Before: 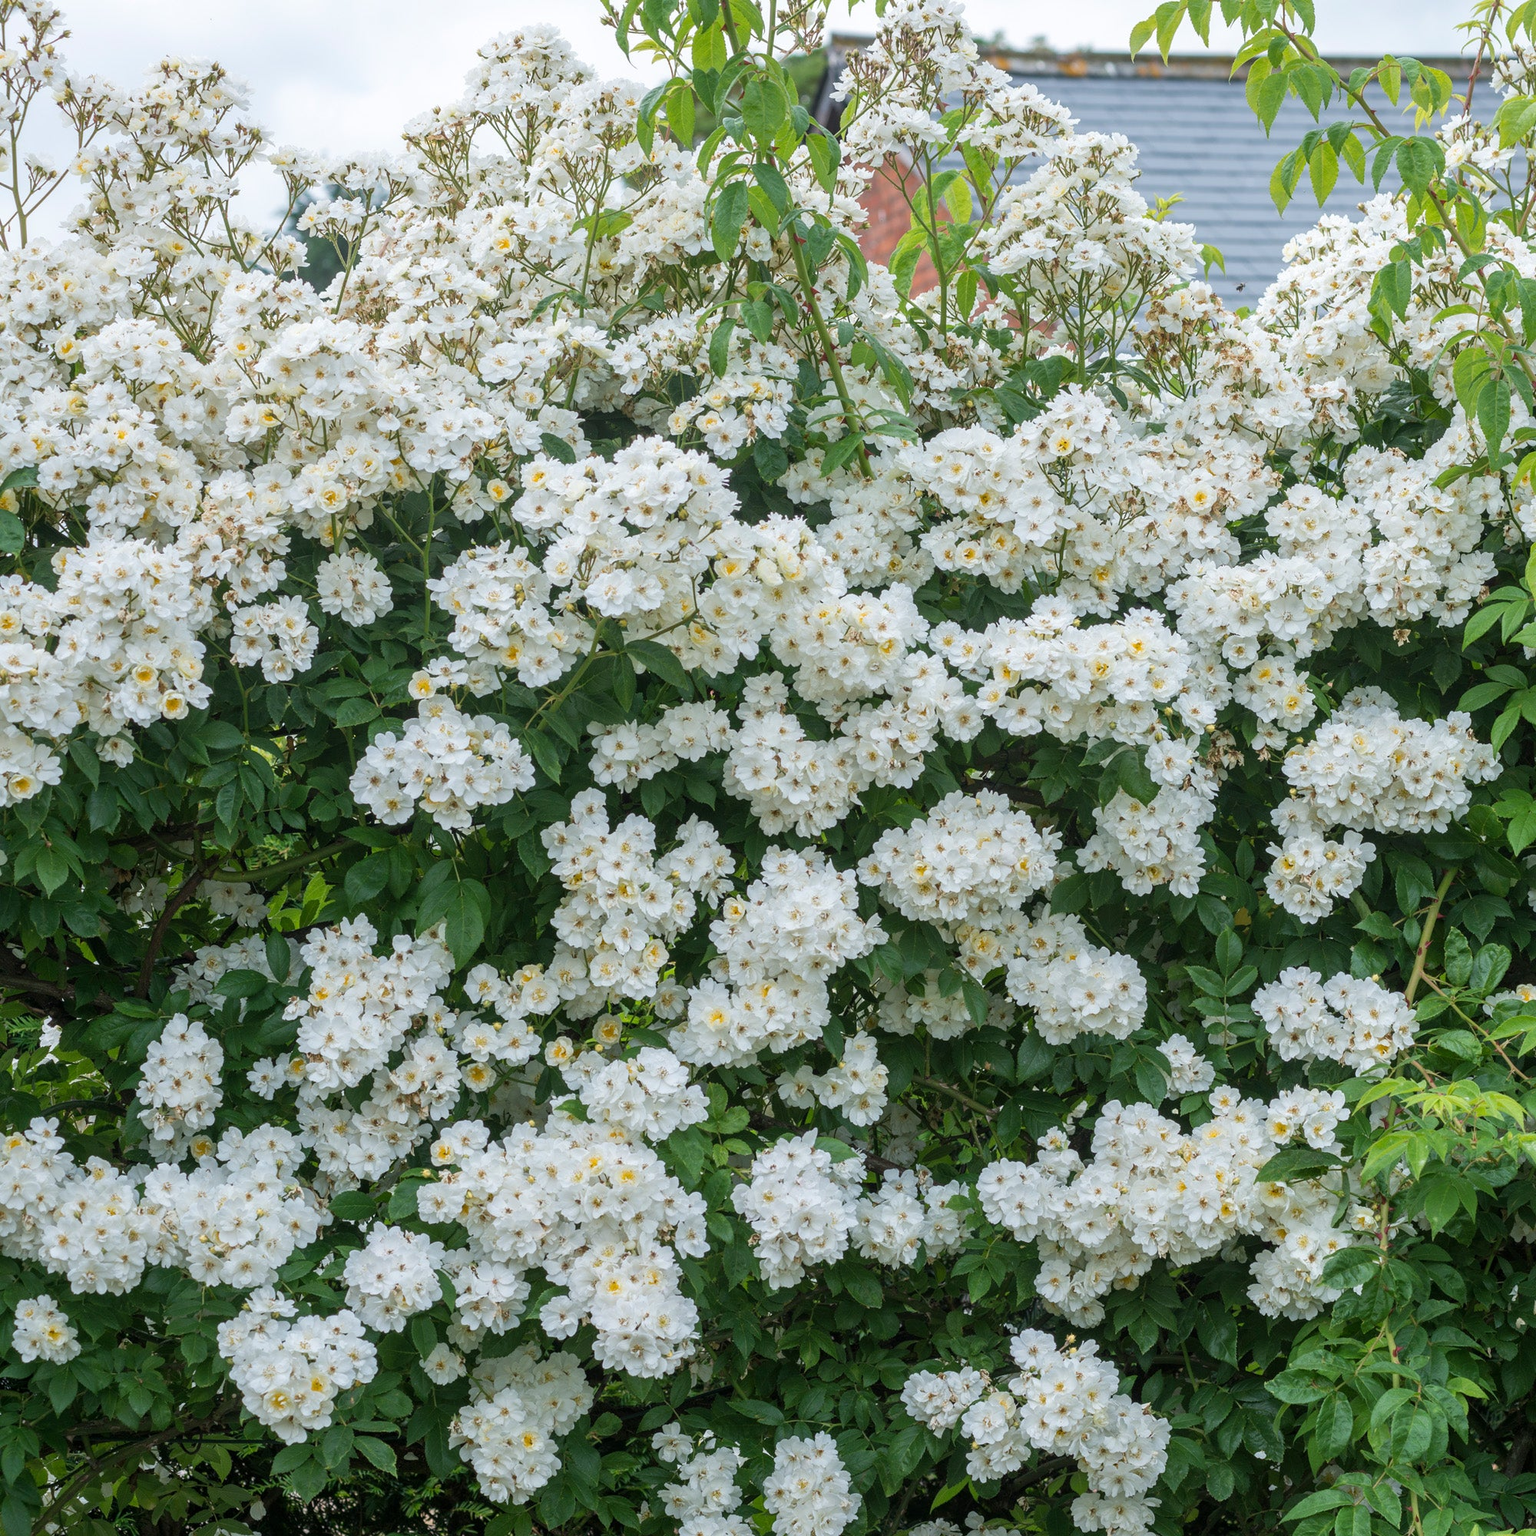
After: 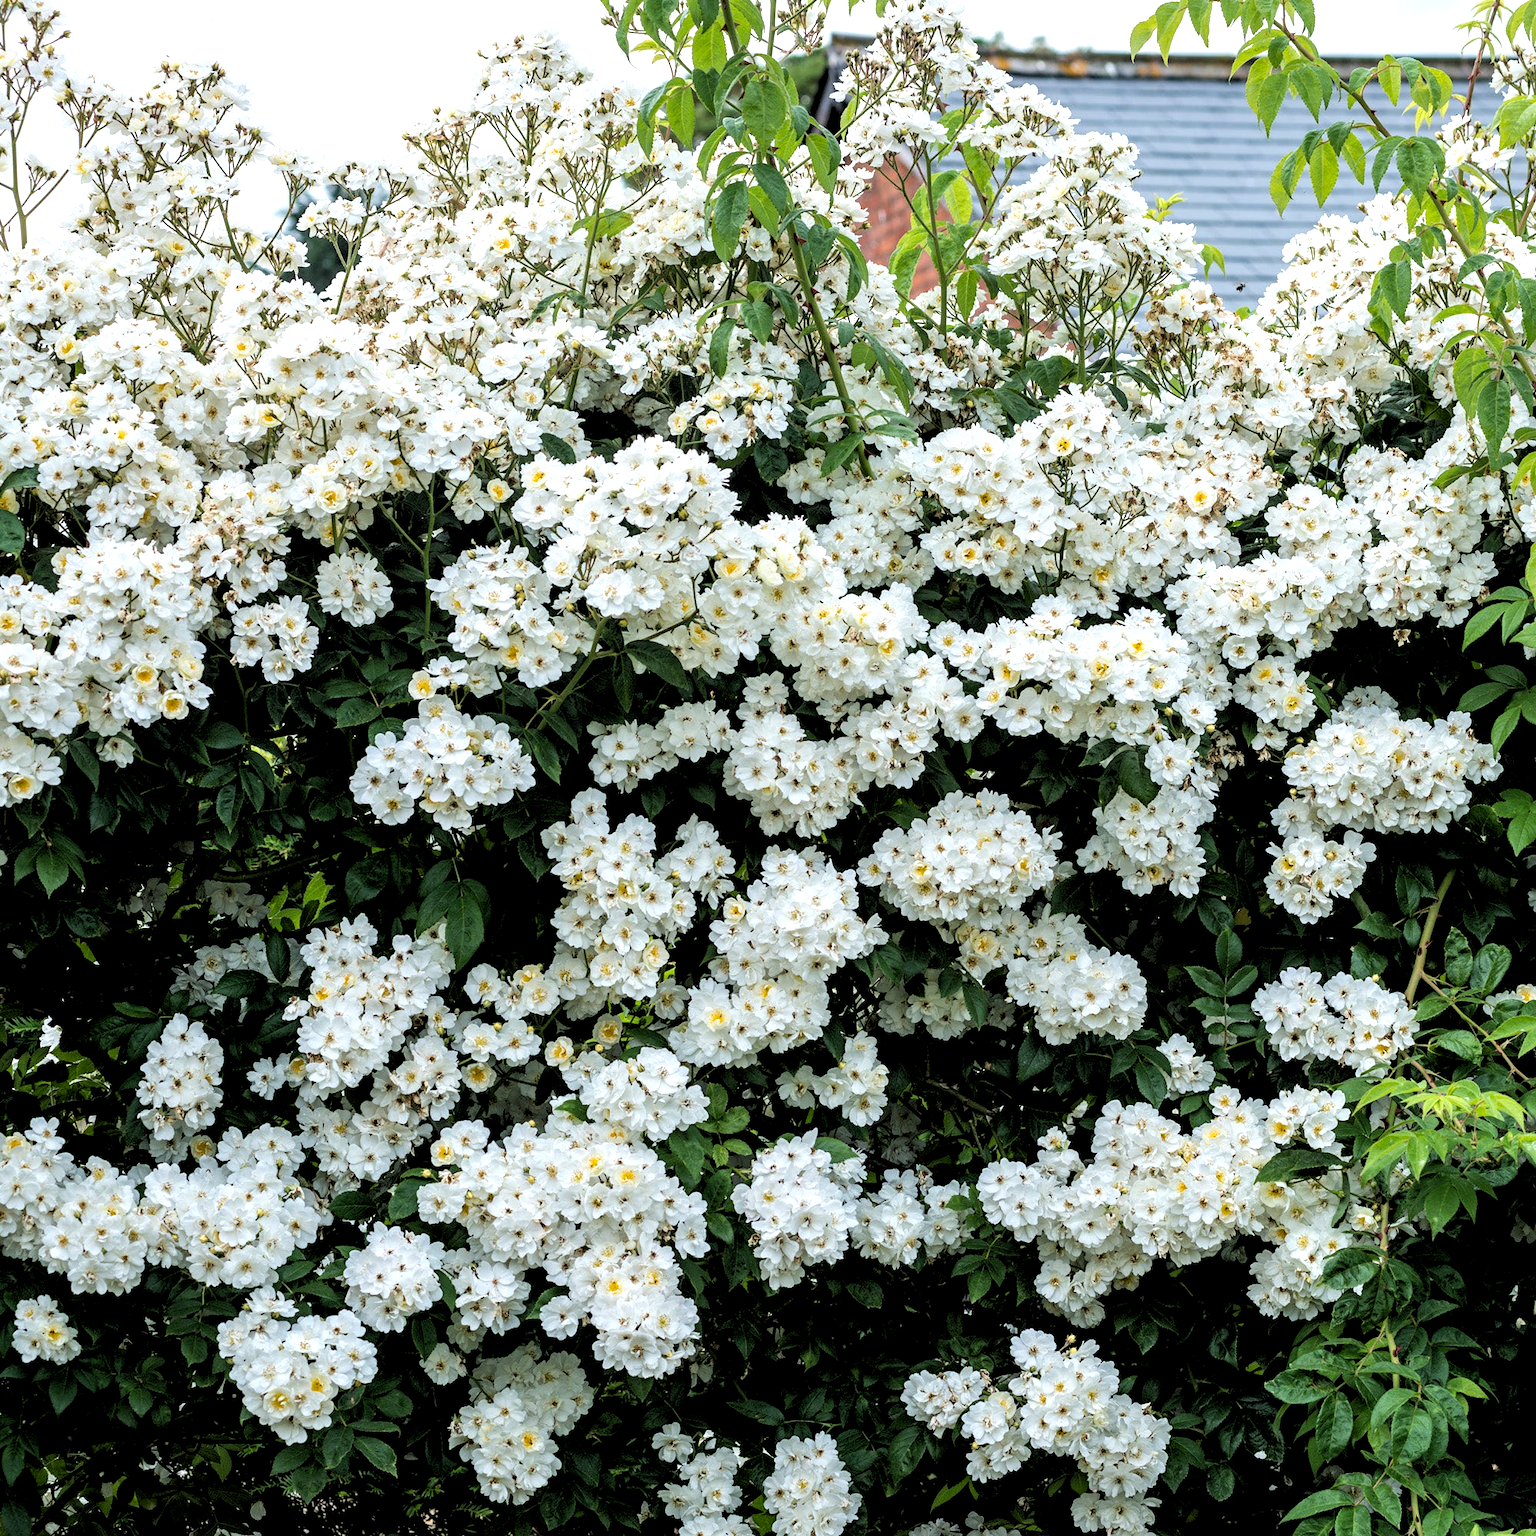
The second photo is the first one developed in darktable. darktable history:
tone equalizer: -8 EV -0.417 EV, -7 EV -0.389 EV, -6 EV -0.333 EV, -5 EV -0.222 EV, -3 EV 0.222 EV, -2 EV 0.333 EV, -1 EV 0.389 EV, +0 EV 0.417 EV, edges refinement/feathering 500, mask exposure compensation -1.57 EV, preserve details no
rgb levels: levels [[0.034, 0.472, 0.904], [0, 0.5, 1], [0, 0.5, 1]]
haze removal: compatibility mode true, adaptive false
